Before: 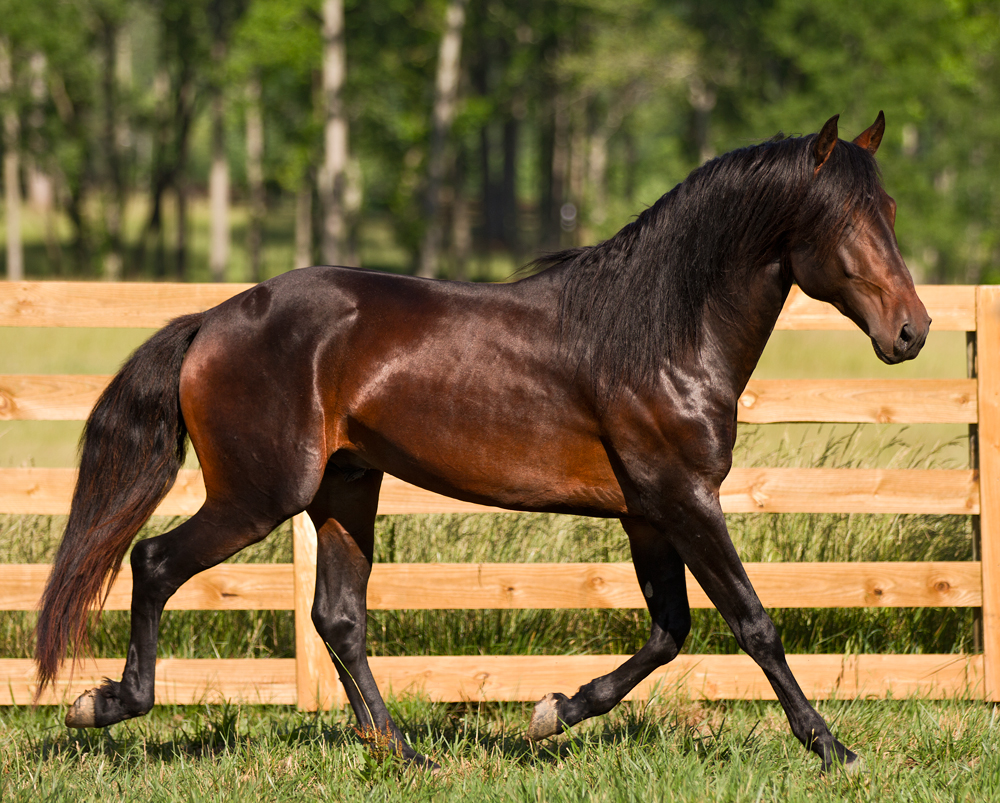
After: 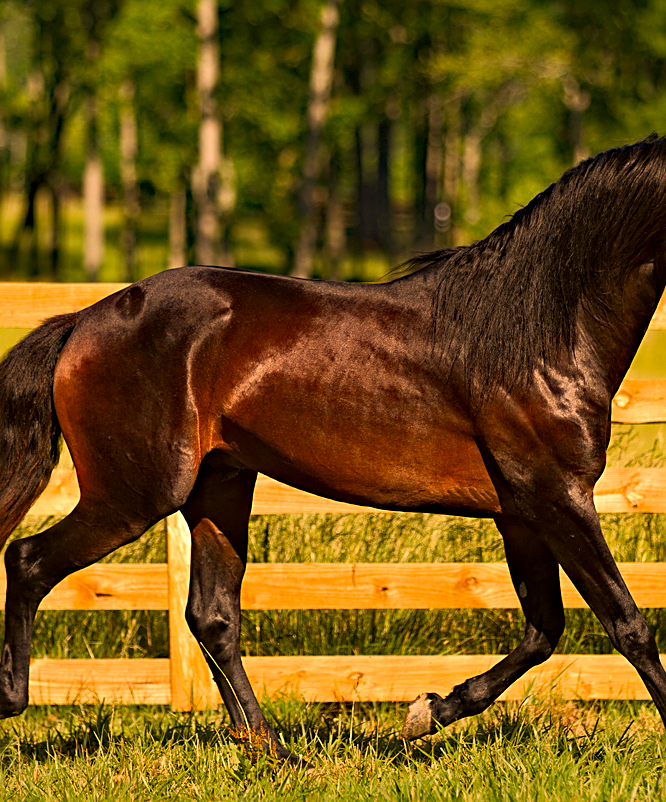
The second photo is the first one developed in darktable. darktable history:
color correction: highlights a* 17.94, highlights b* 35.39, shadows a* 1.48, shadows b* 6.42, saturation 1.01
sharpen: on, module defaults
haze removal: strength 0.42, compatibility mode true, adaptive false
crop and rotate: left 12.673%, right 20.66%
